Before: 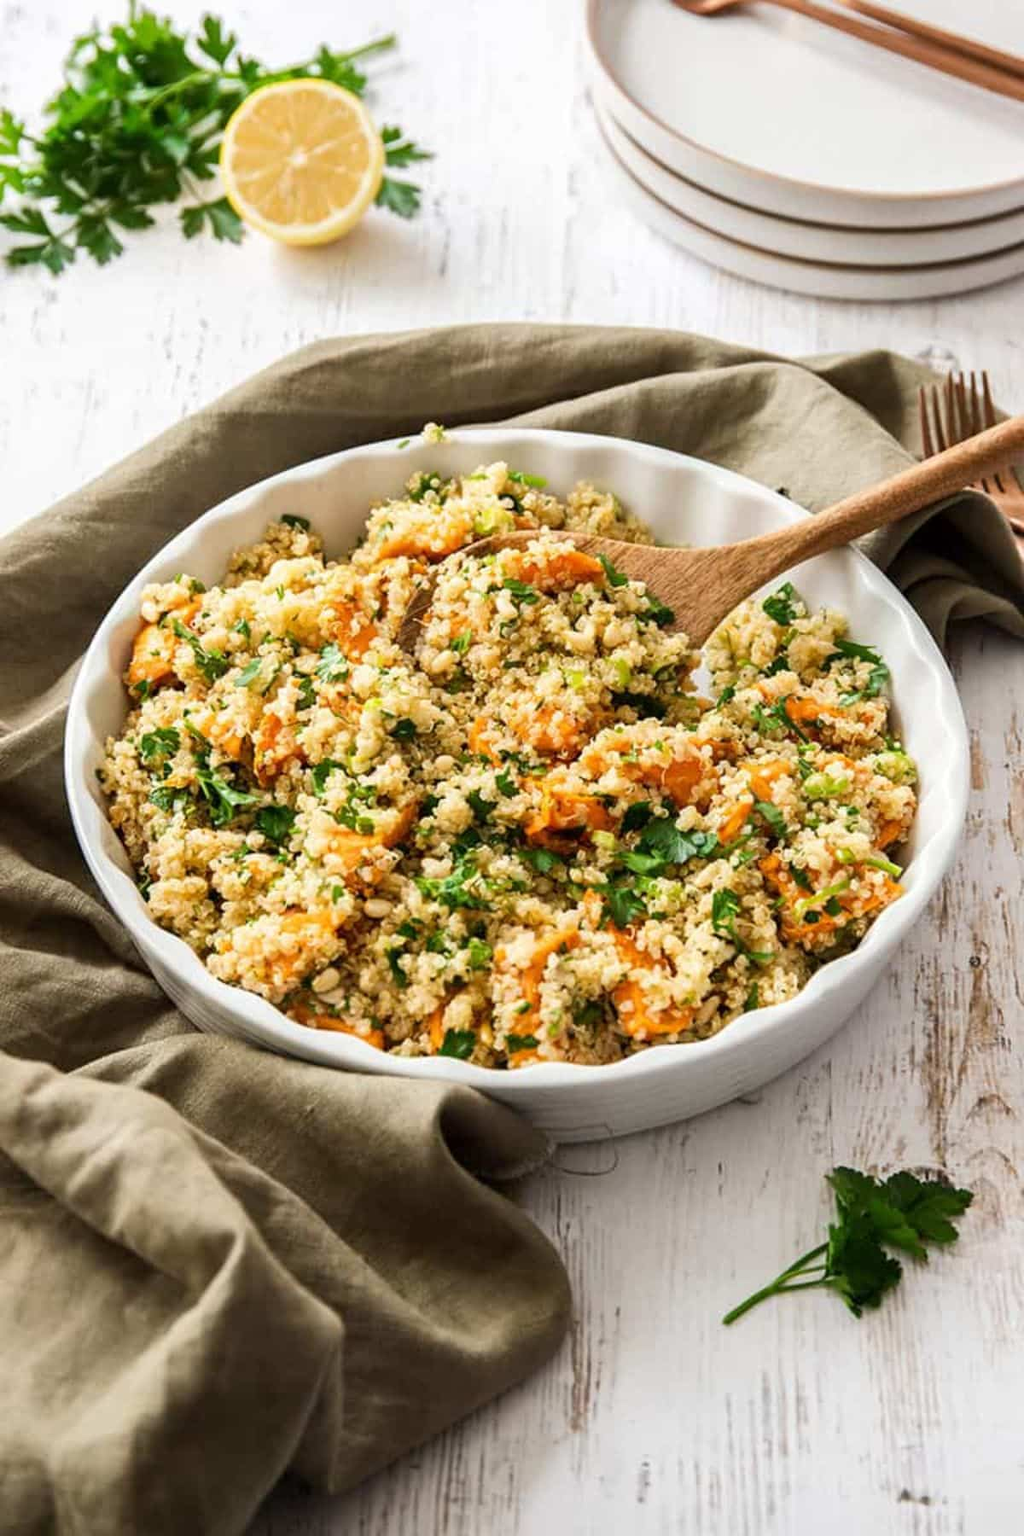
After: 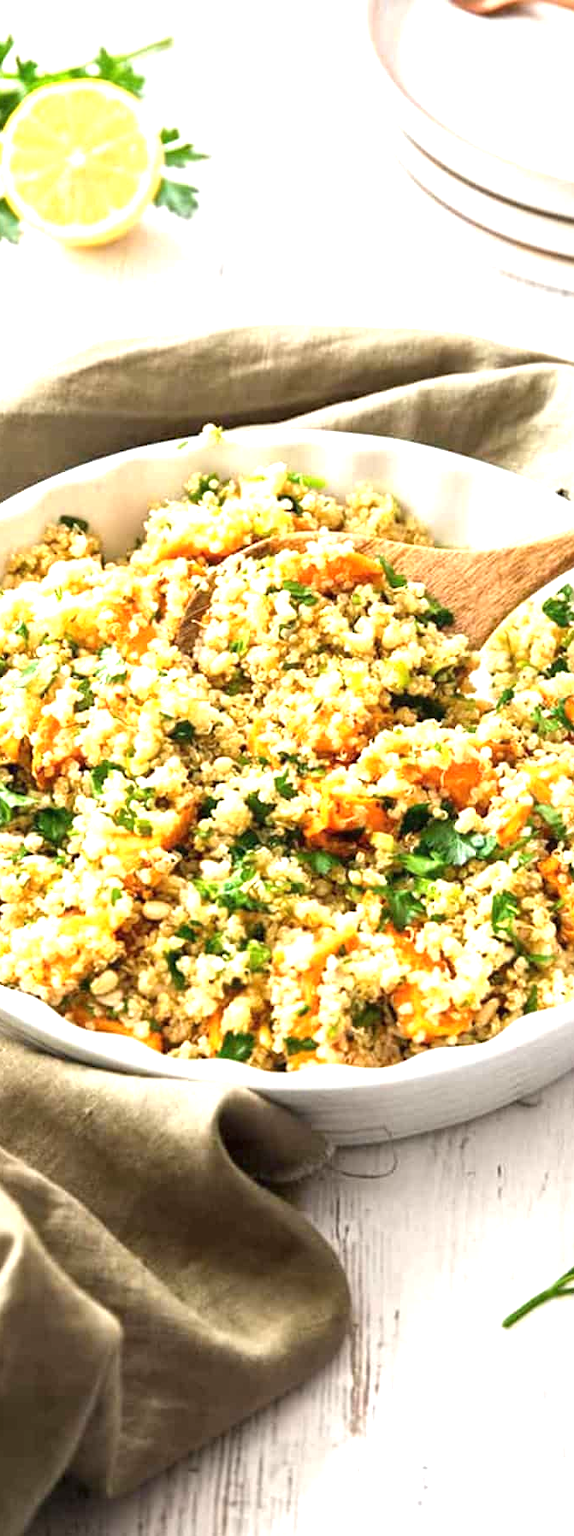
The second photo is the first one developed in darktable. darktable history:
exposure: black level correction 0, exposure 1.125 EV, compensate exposure bias true, compensate highlight preservation false
crop: left 21.674%, right 22.086%
